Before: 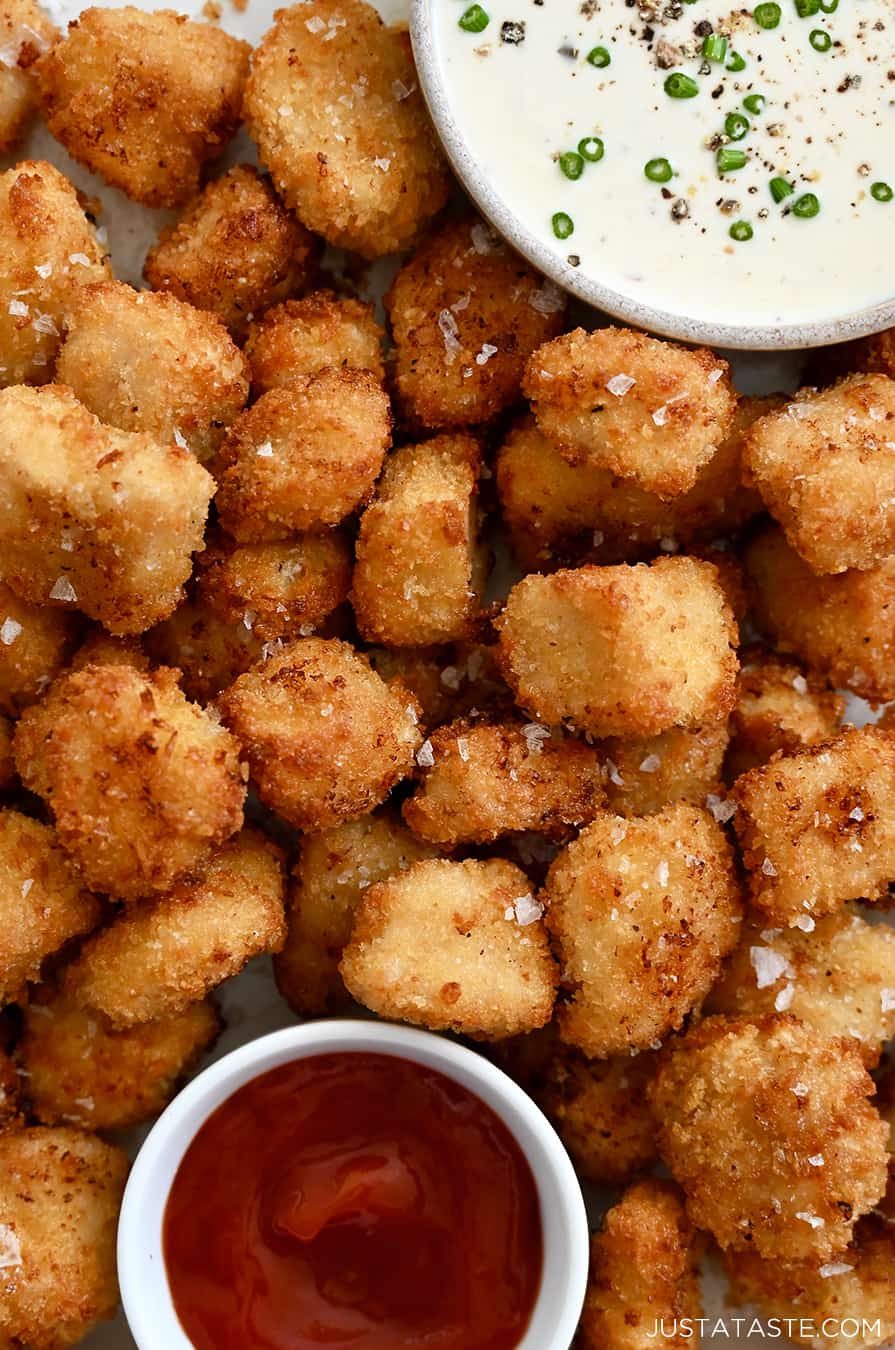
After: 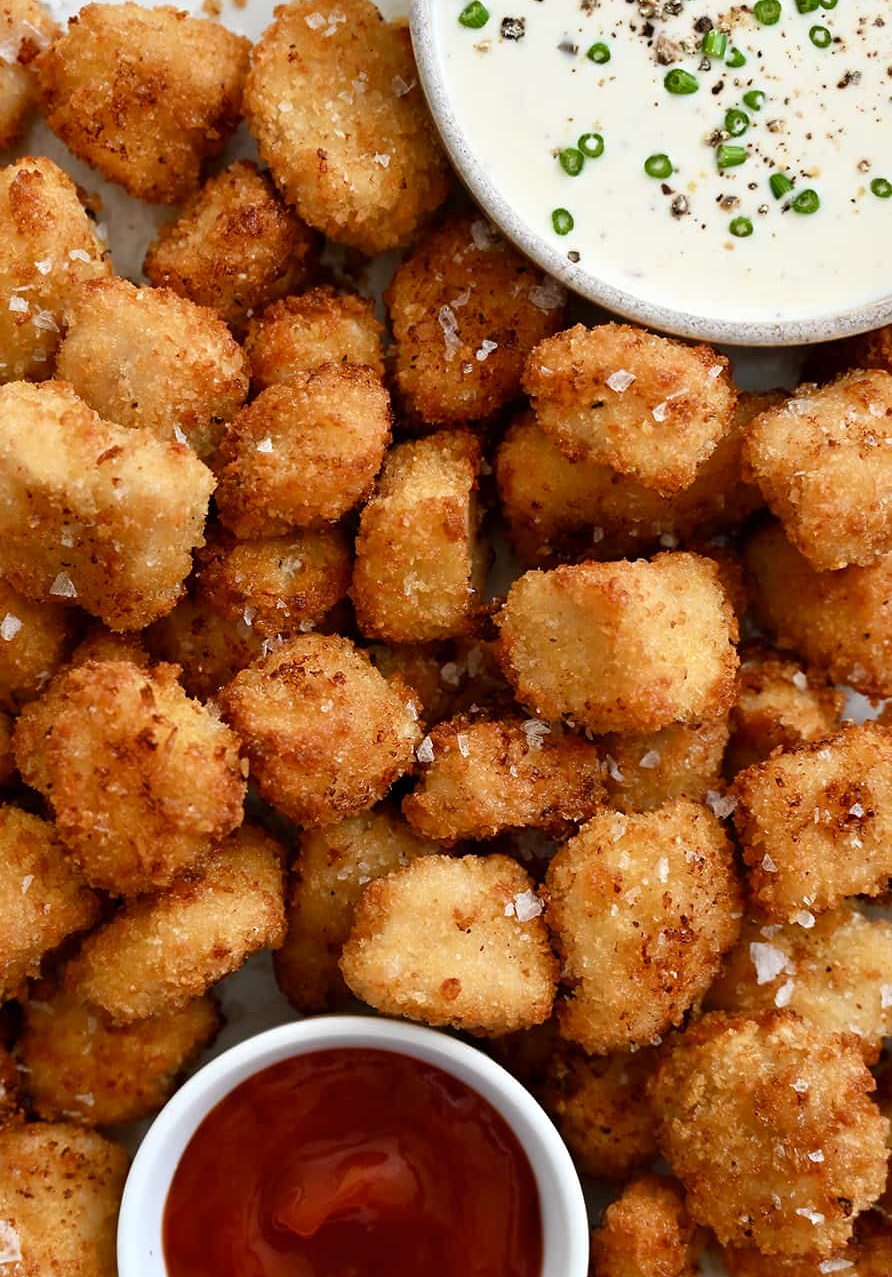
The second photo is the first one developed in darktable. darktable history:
crop: top 0.318%, right 0.259%, bottom 5.064%
